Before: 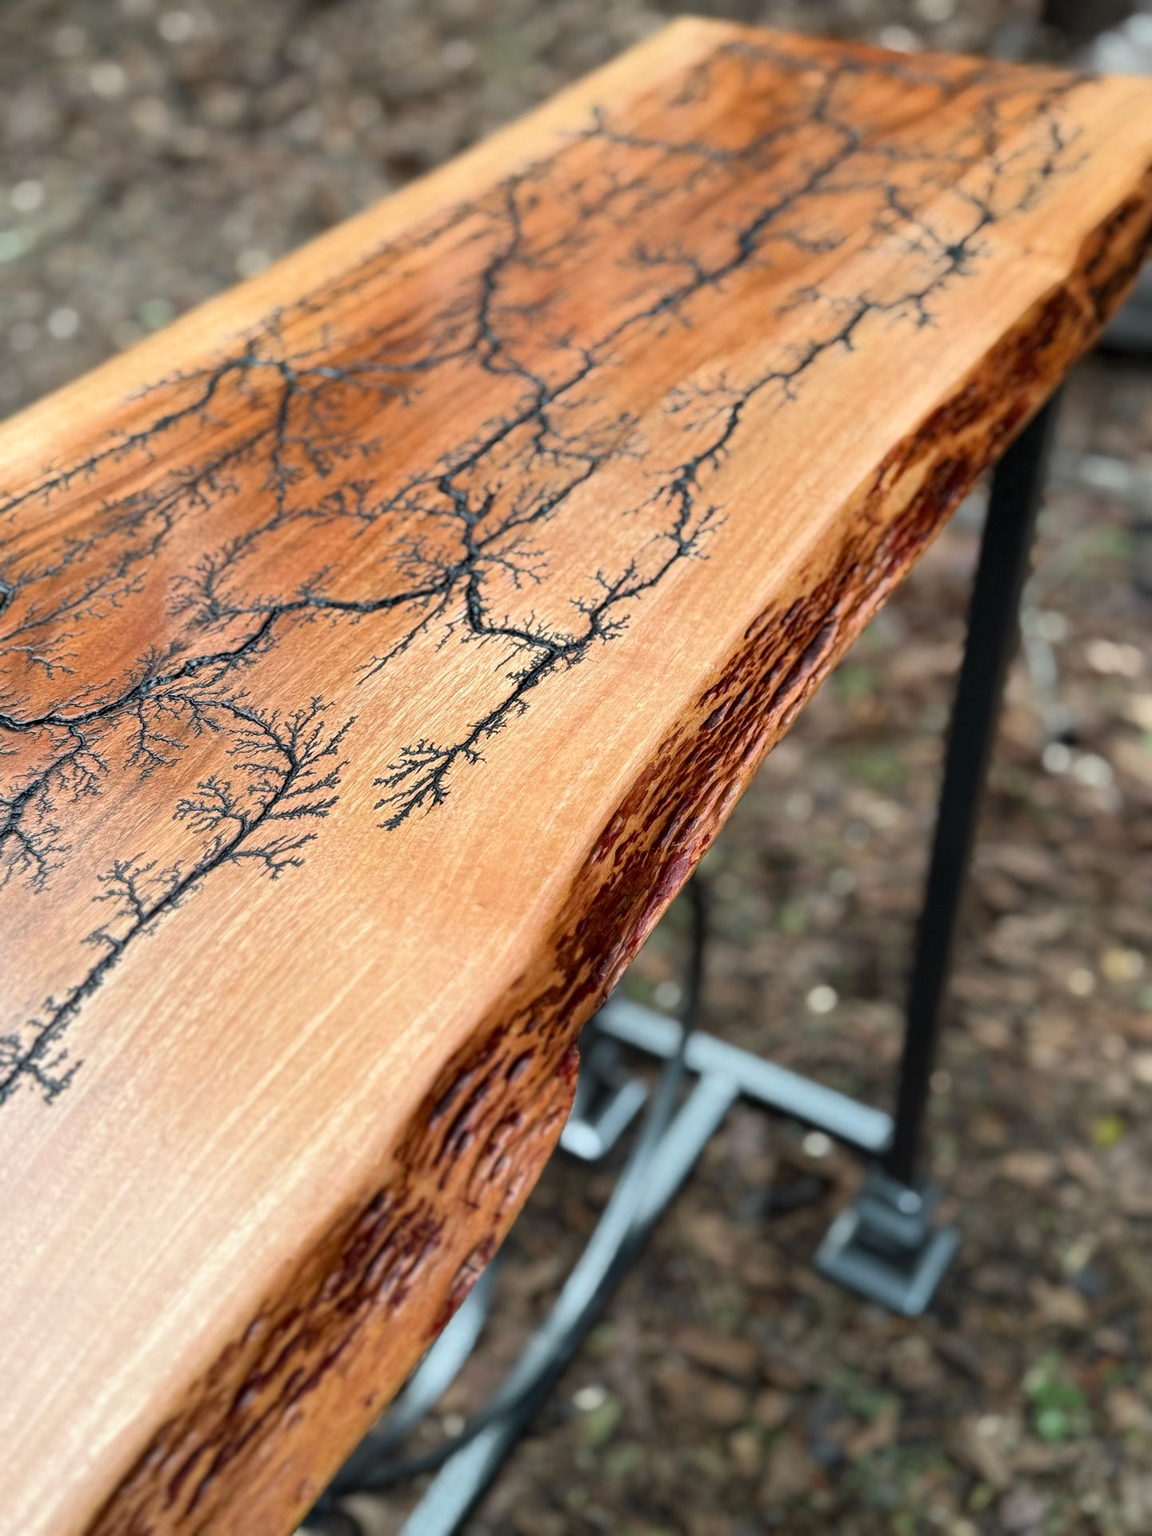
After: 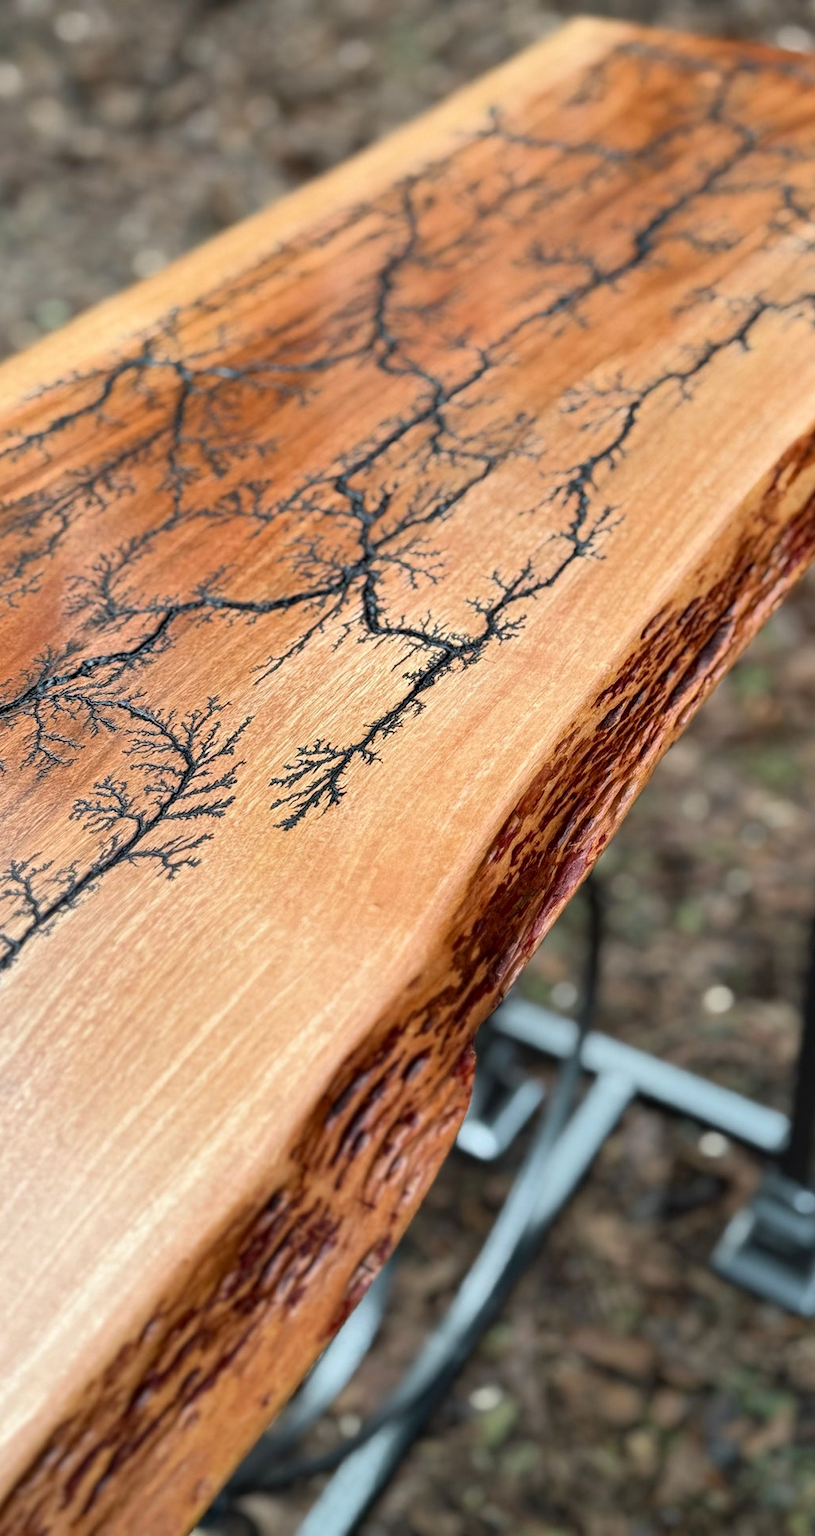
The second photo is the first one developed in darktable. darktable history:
shadows and highlights: shadows 37.27, highlights -28.18, soften with gaussian
crop and rotate: left 9.061%, right 20.142%
